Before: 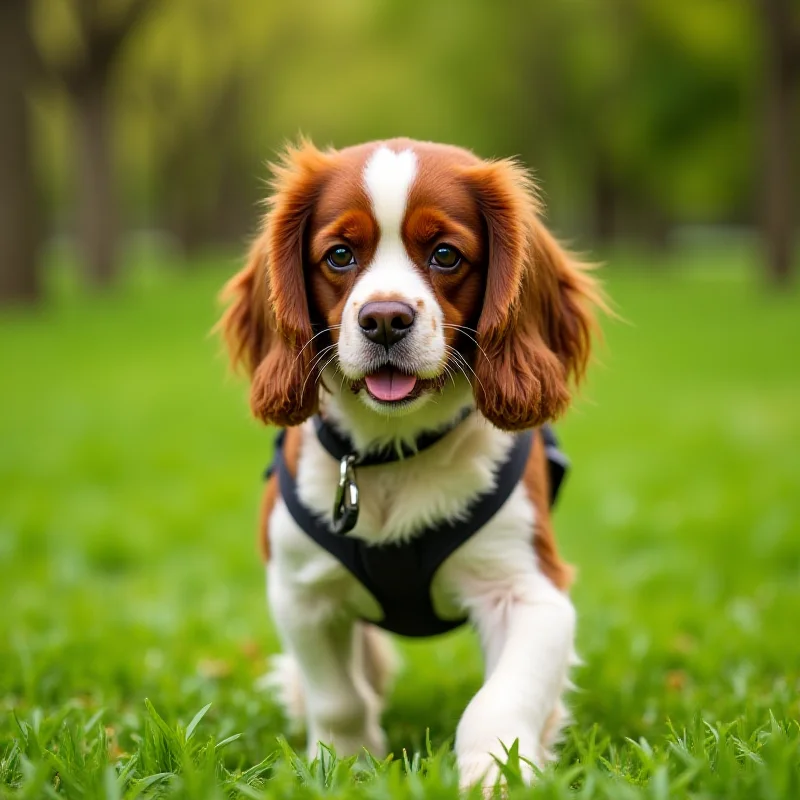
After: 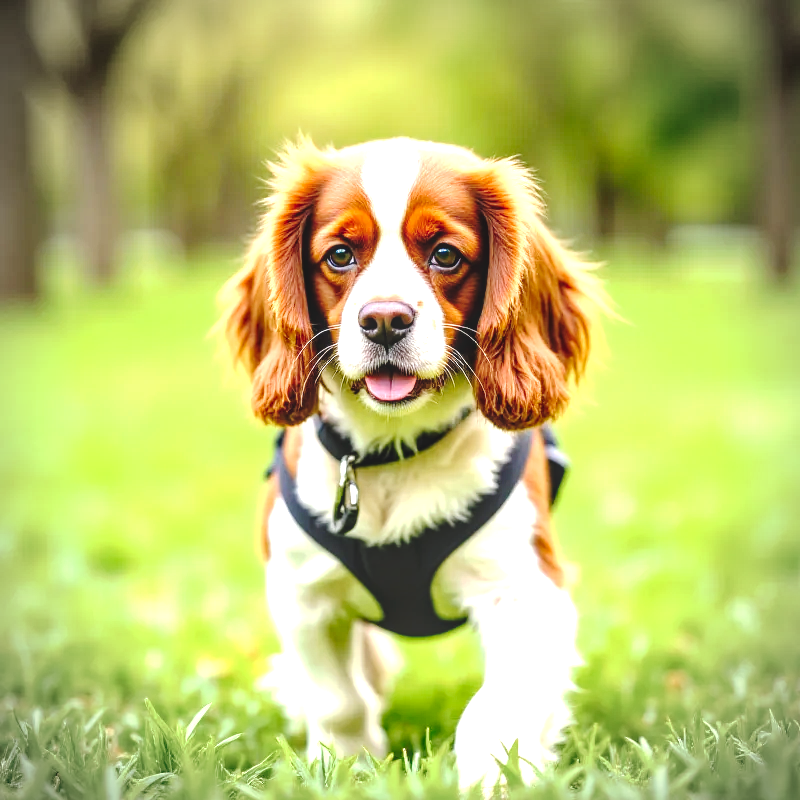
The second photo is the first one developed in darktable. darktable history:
exposure: black level correction 0, exposure 1.45 EV, compensate exposure bias true, compensate highlight preservation false
local contrast: detail 130%
vignetting: on, module defaults
tone curve: curves: ch0 [(0, 0) (0.003, 0.09) (0.011, 0.095) (0.025, 0.097) (0.044, 0.108) (0.069, 0.117) (0.1, 0.129) (0.136, 0.151) (0.177, 0.185) (0.224, 0.229) (0.277, 0.299) (0.335, 0.379) (0.399, 0.469) (0.468, 0.55) (0.543, 0.629) (0.623, 0.702) (0.709, 0.775) (0.801, 0.85) (0.898, 0.91) (1, 1)], preserve colors none
